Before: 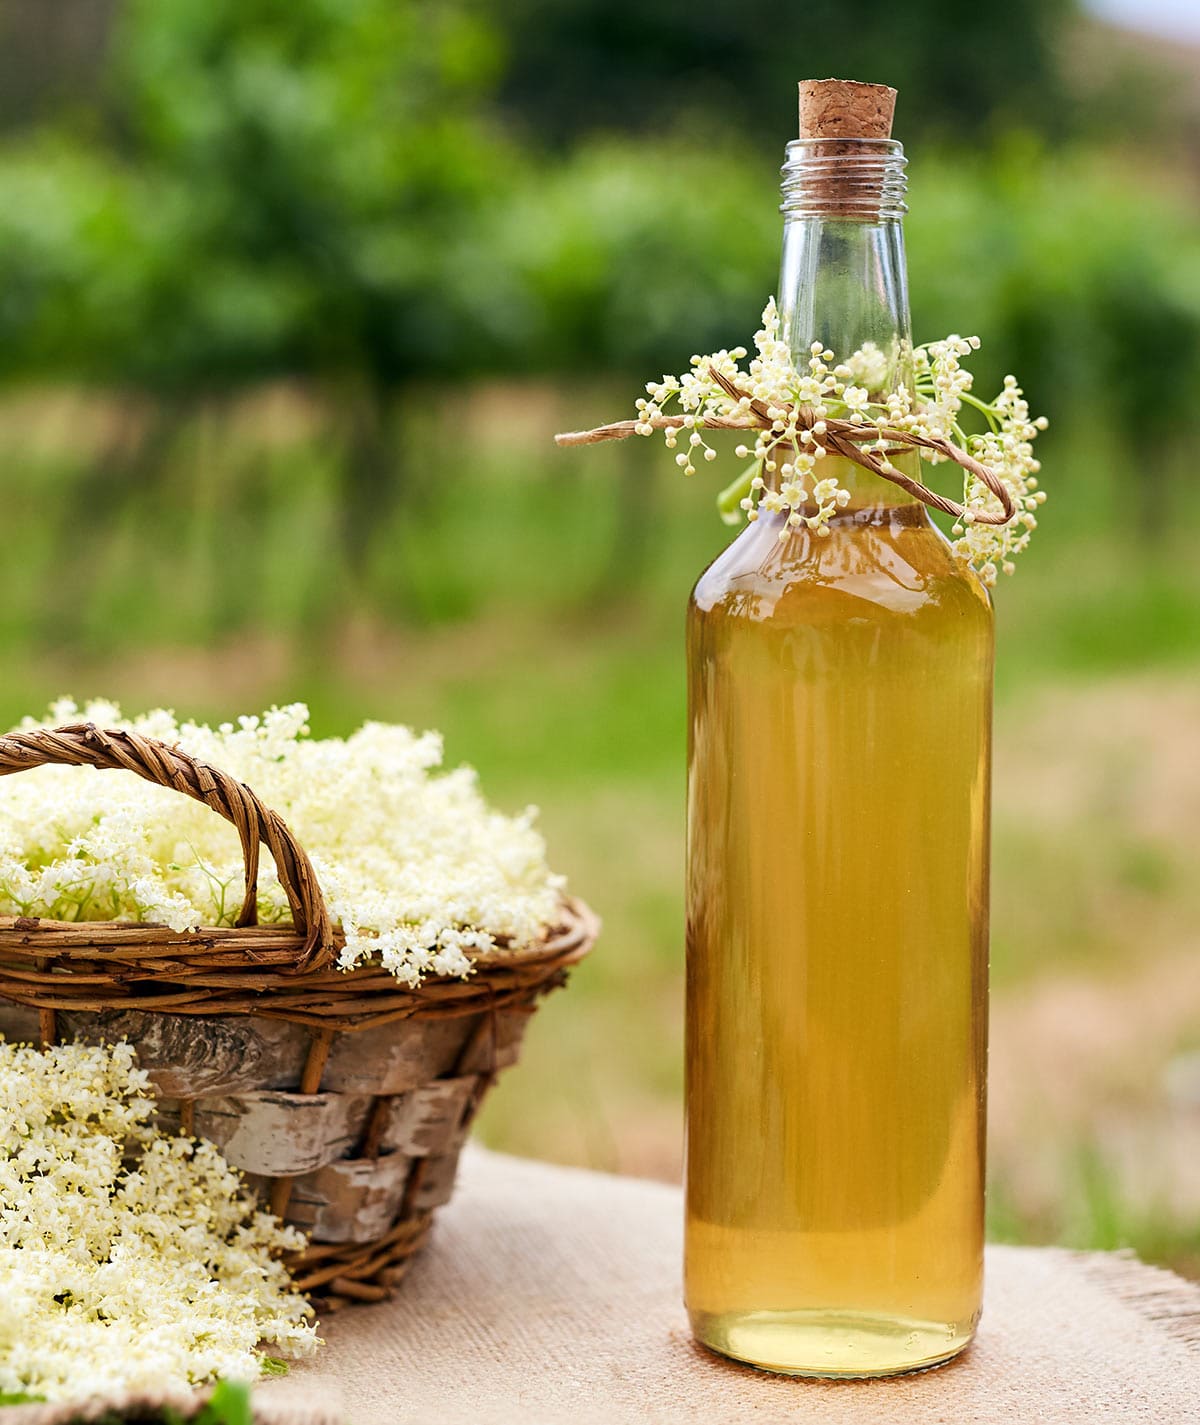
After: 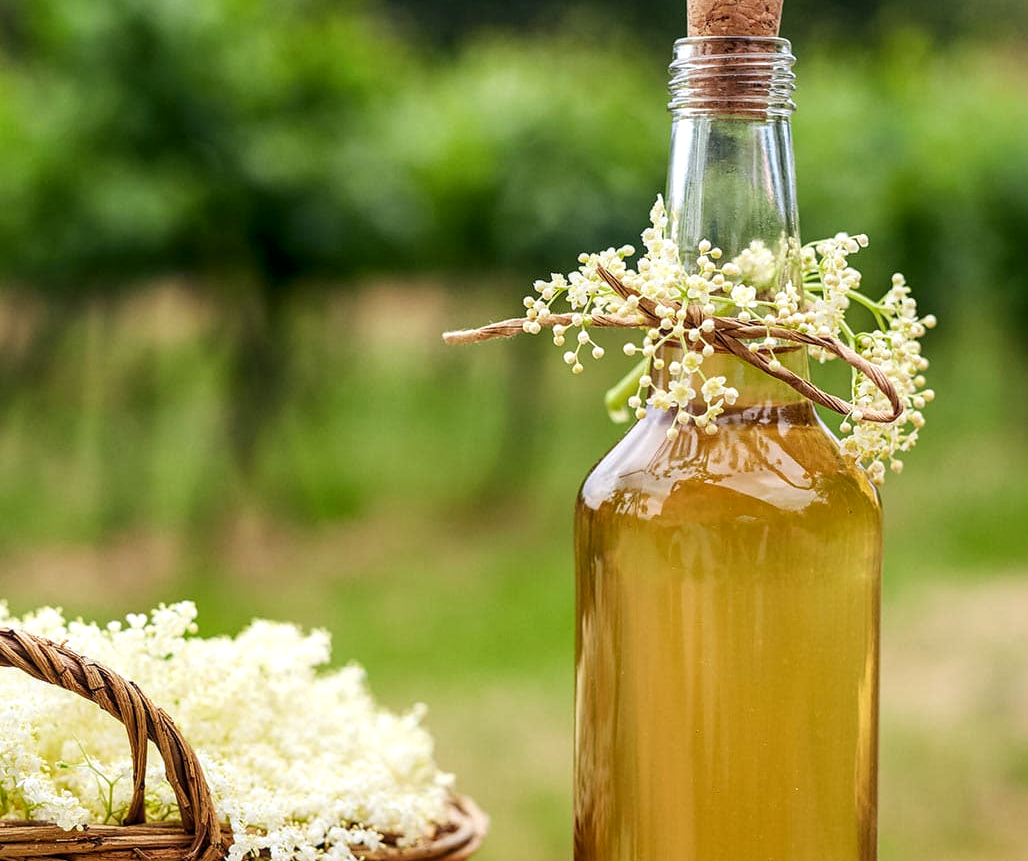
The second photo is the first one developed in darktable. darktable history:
crop and rotate: left 9.345%, top 7.22%, right 4.982%, bottom 32.331%
local contrast: detail 130%
